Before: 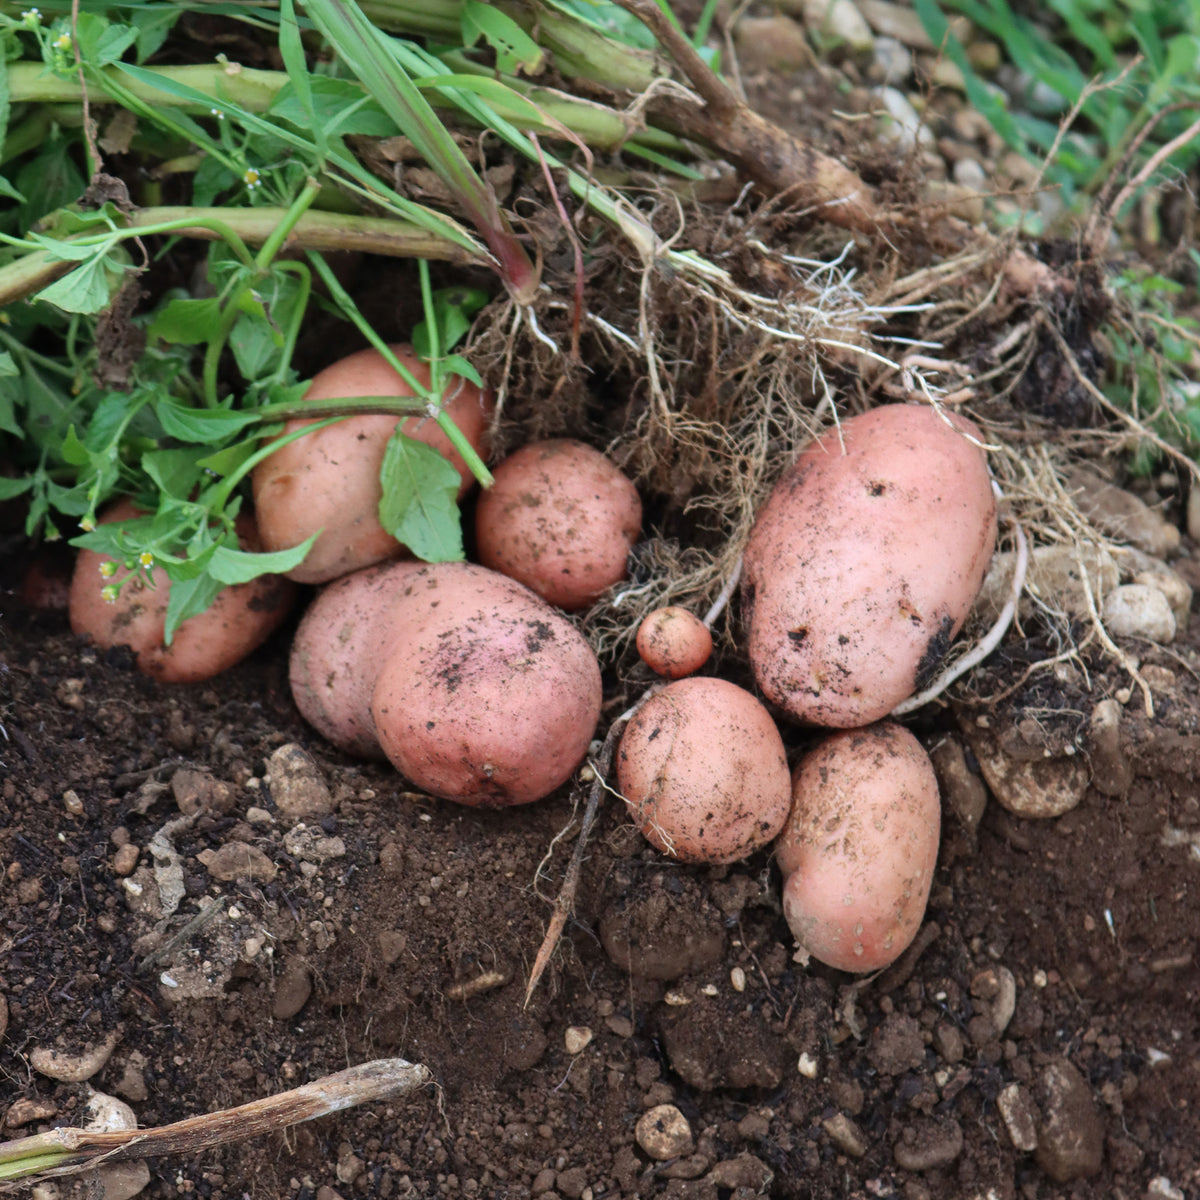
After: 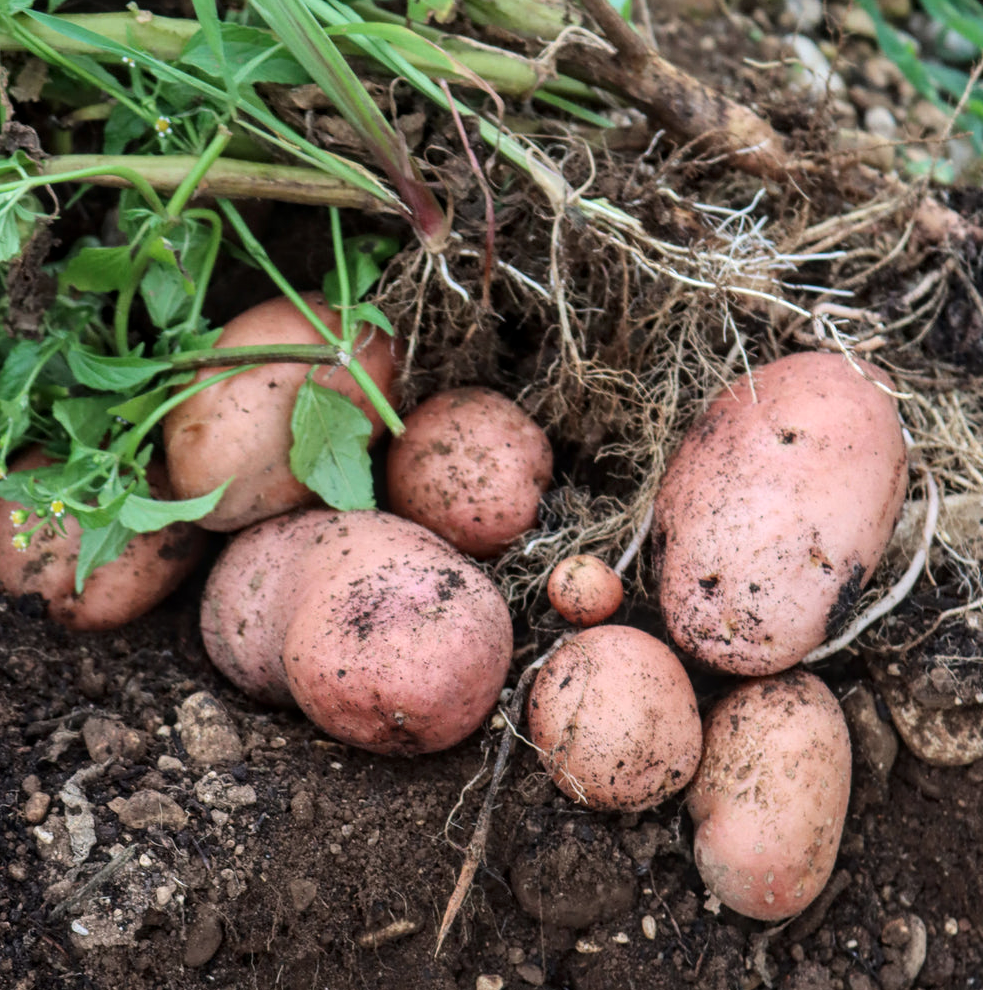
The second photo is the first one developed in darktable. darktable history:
crop and rotate: left 7.428%, top 4.388%, right 10.592%, bottom 13.049%
local contrast: on, module defaults
tone curve: curves: ch0 [(0, 0) (0.003, 0.013) (0.011, 0.016) (0.025, 0.023) (0.044, 0.036) (0.069, 0.051) (0.1, 0.076) (0.136, 0.107) (0.177, 0.145) (0.224, 0.186) (0.277, 0.246) (0.335, 0.311) (0.399, 0.378) (0.468, 0.462) (0.543, 0.548) (0.623, 0.636) (0.709, 0.728) (0.801, 0.816) (0.898, 0.9) (1, 1)], color space Lab, linked channels, preserve colors none
